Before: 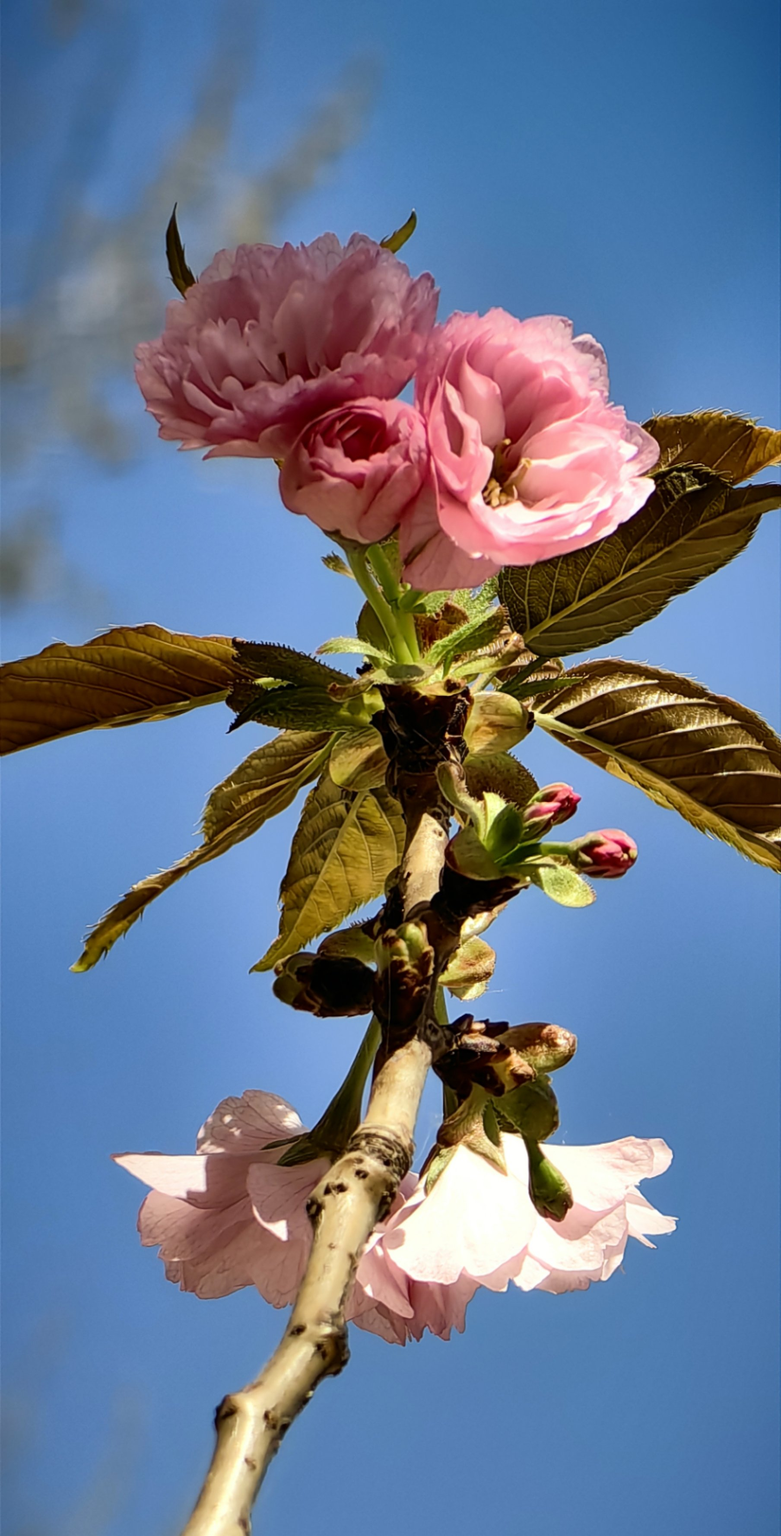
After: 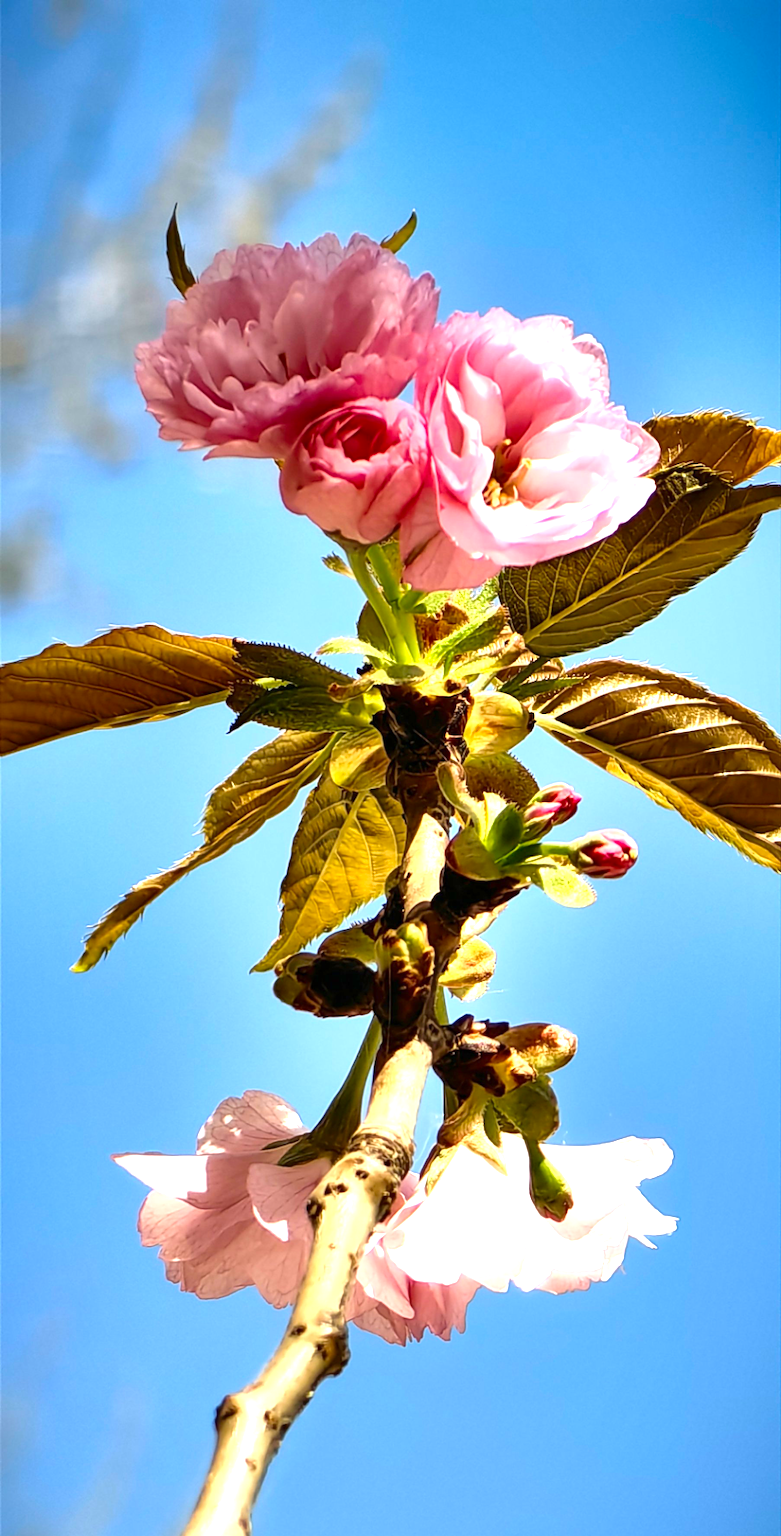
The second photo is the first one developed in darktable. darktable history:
exposure: exposure 1.207 EV, compensate highlight preservation false
